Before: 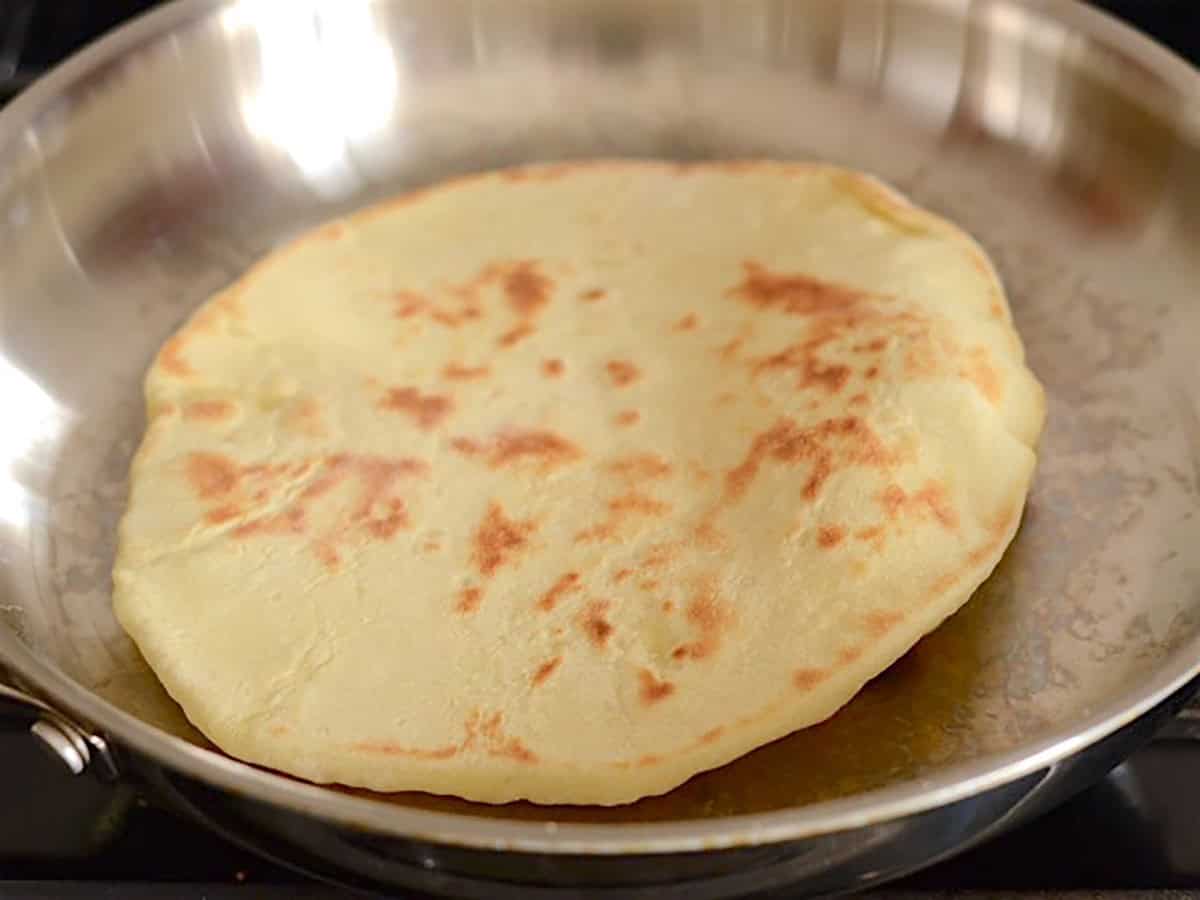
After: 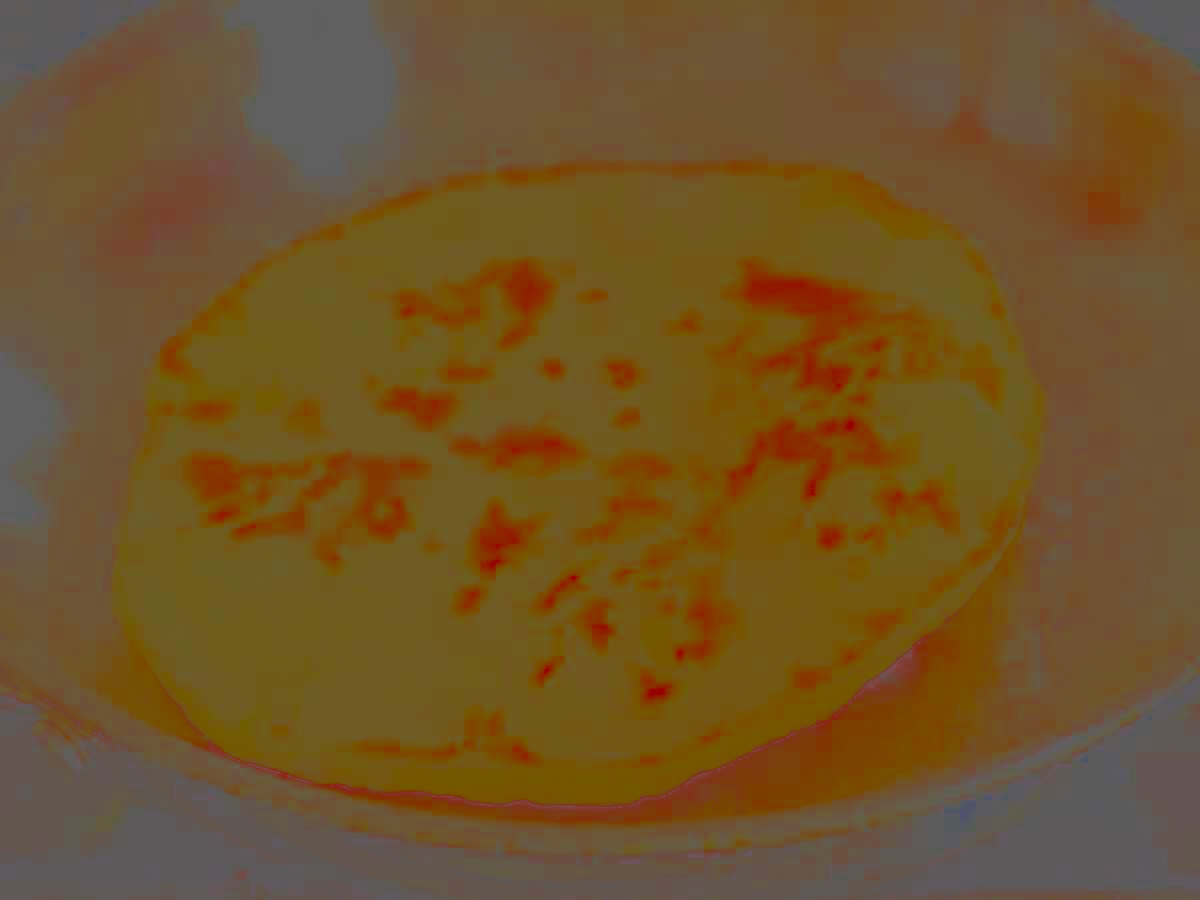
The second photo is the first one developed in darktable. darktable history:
contrast brightness saturation: contrast -0.981, brightness -0.17, saturation 0.753
color zones: curves: ch0 [(0, 0.5) (0.125, 0.4) (0.25, 0.5) (0.375, 0.4) (0.5, 0.4) (0.625, 0.35) (0.75, 0.35) (0.875, 0.5)]; ch1 [(0, 0.35) (0.125, 0.45) (0.25, 0.35) (0.375, 0.35) (0.5, 0.35) (0.625, 0.35) (0.75, 0.45) (0.875, 0.35)]; ch2 [(0, 0.6) (0.125, 0.5) (0.25, 0.5) (0.375, 0.6) (0.5, 0.6) (0.625, 0.5) (0.75, 0.5) (0.875, 0.5)]
